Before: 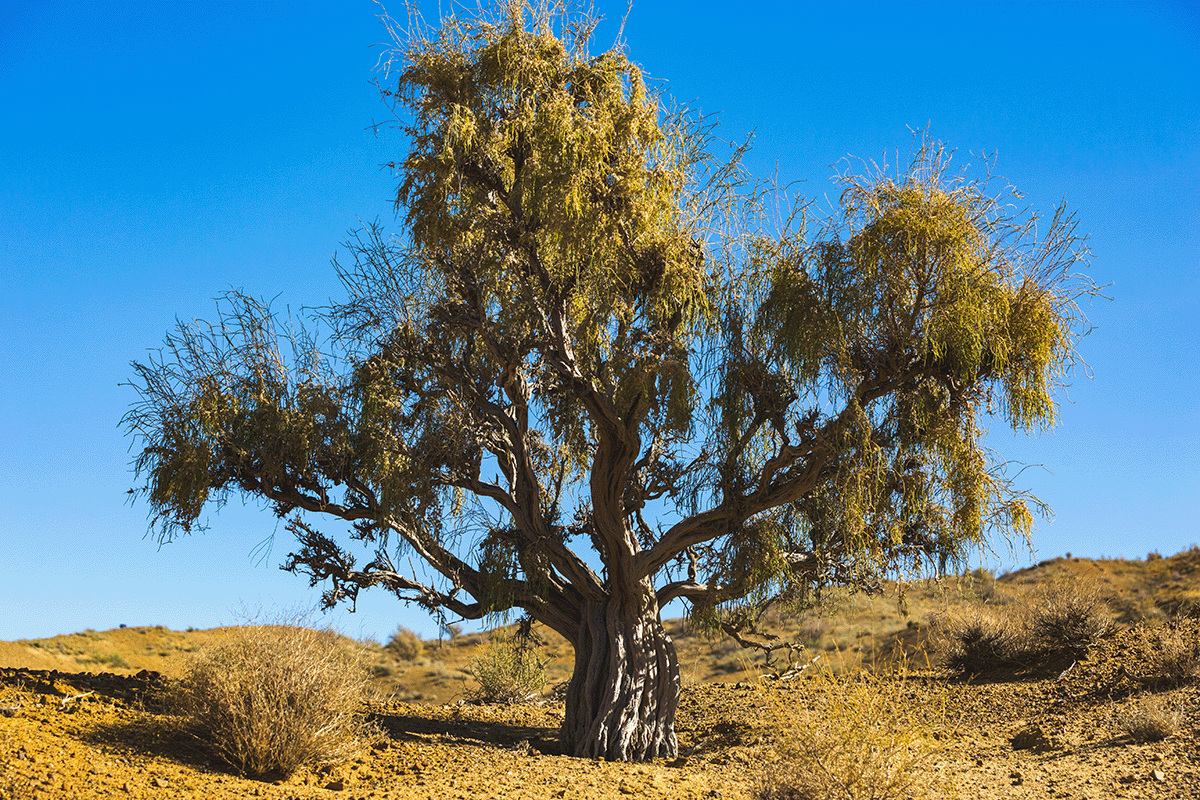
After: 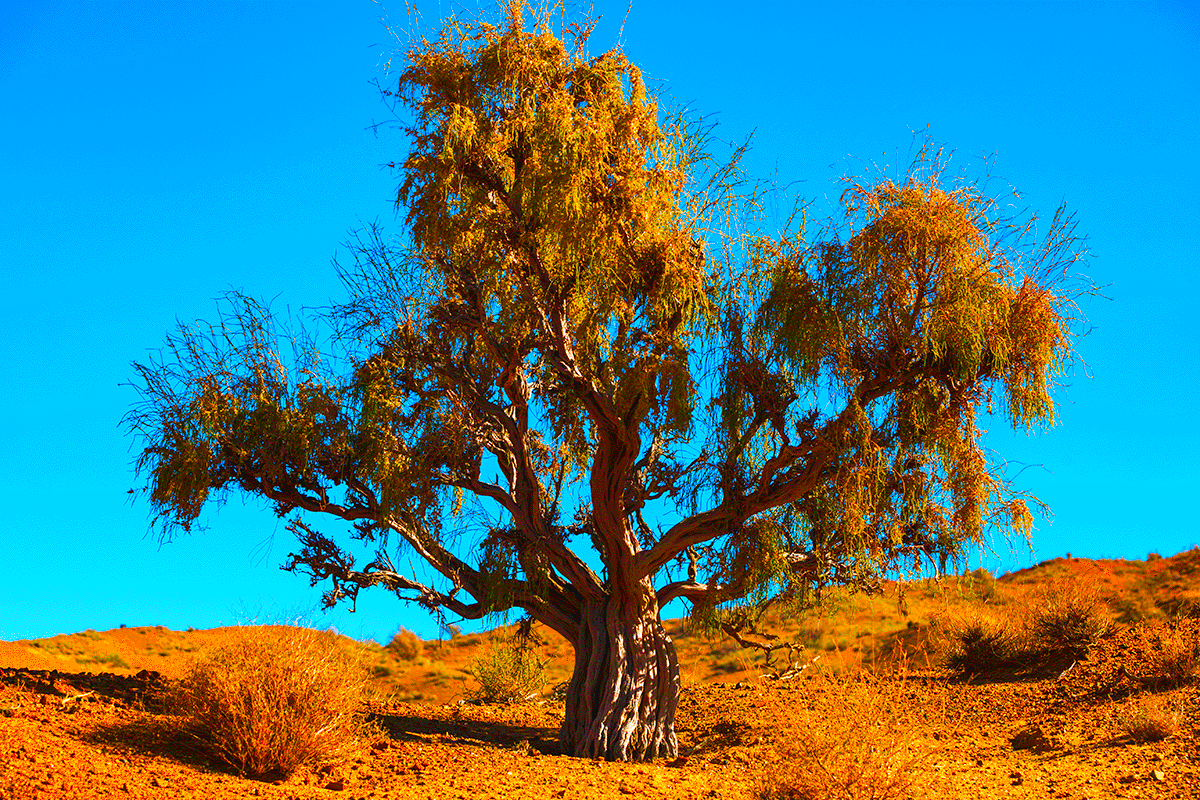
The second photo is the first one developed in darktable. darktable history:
local contrast: mode bilateral grid, contrast 10, coarseness 26, detail 115%, midtone range 0.2
color correction: highlights a* 1.61, highlights b* -1.73, saturation 2.53
